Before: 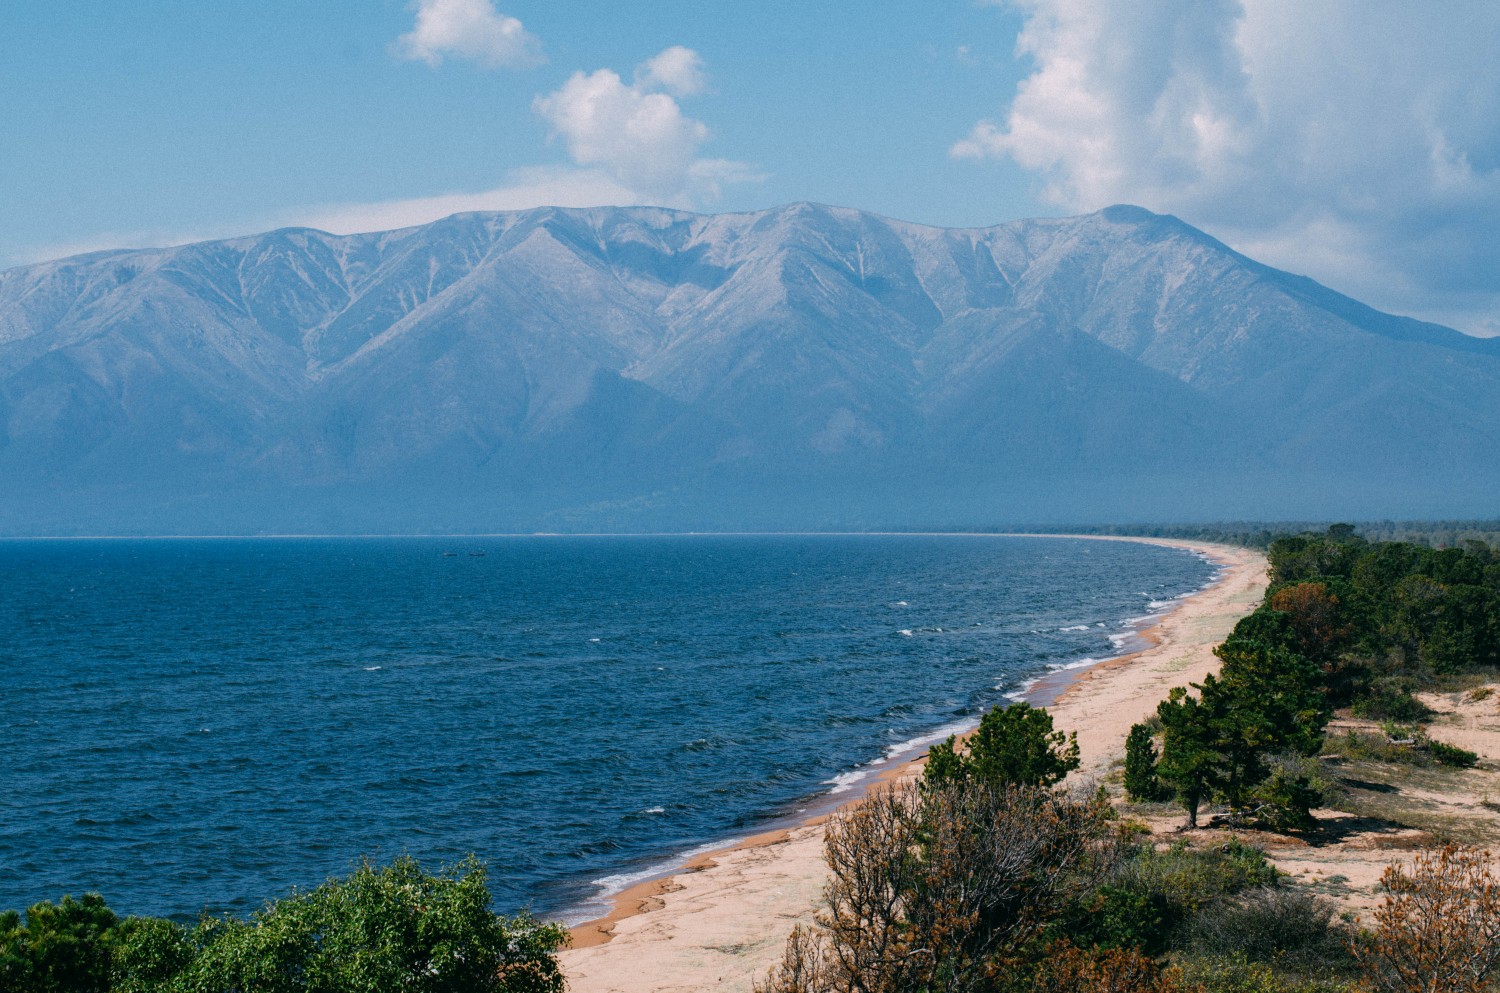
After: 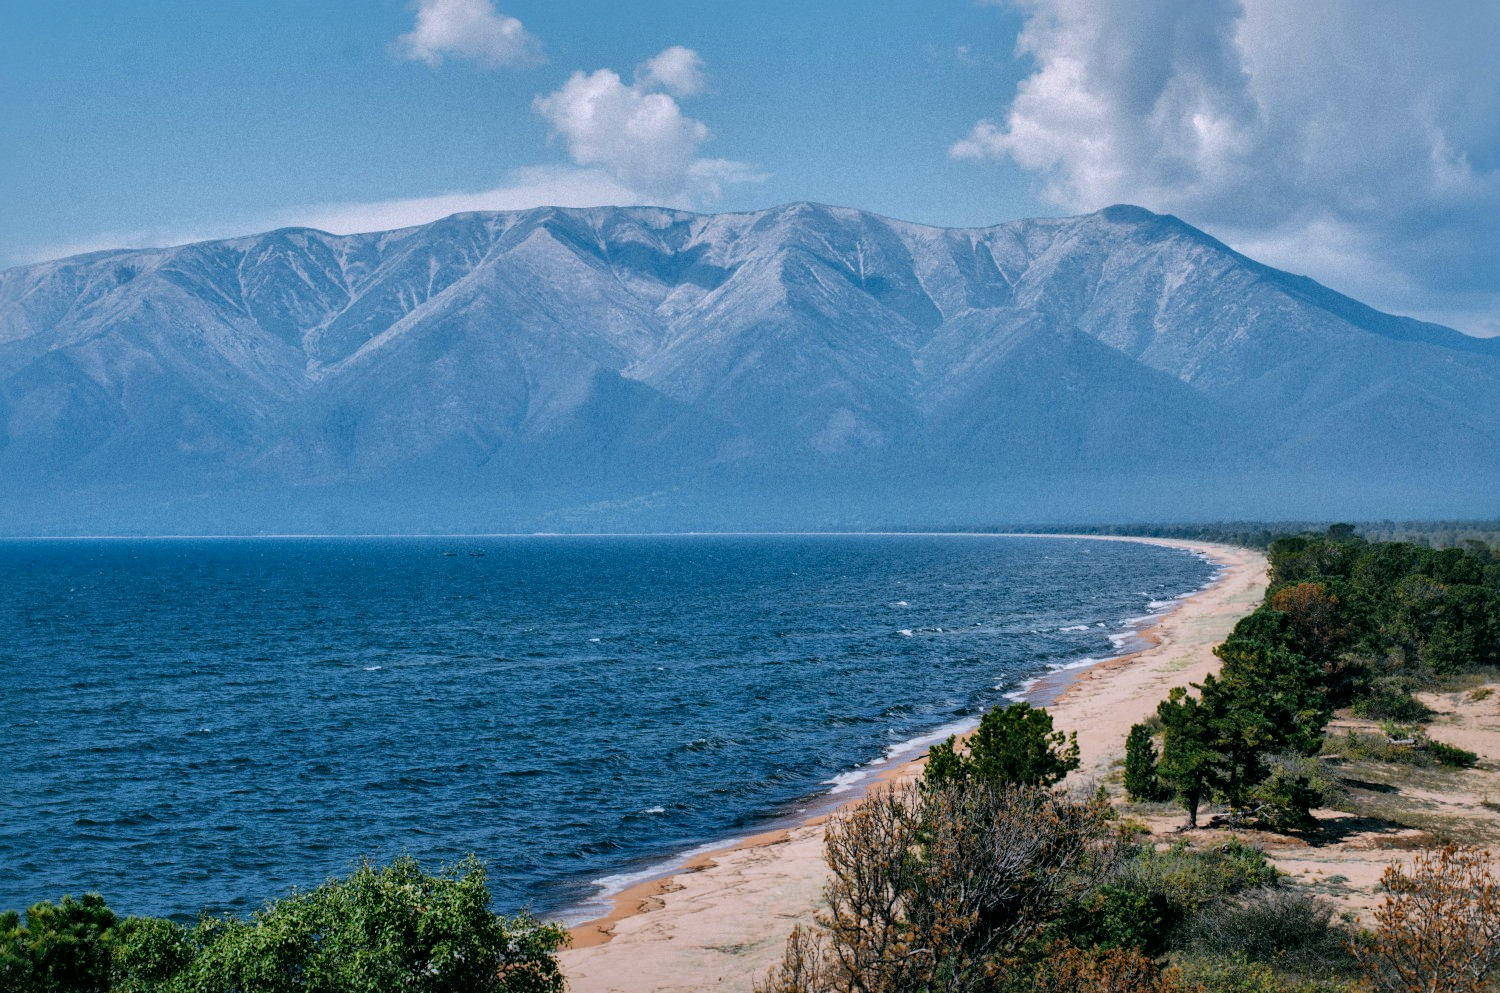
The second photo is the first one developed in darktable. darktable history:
shadows and highlights: shadows 40, highlights -60
white balance: red 0.974, blue 1.044
local contrast: mode bilateral grid, contrast 20, coarseness 50, detail 159%, midtone range 0.2
